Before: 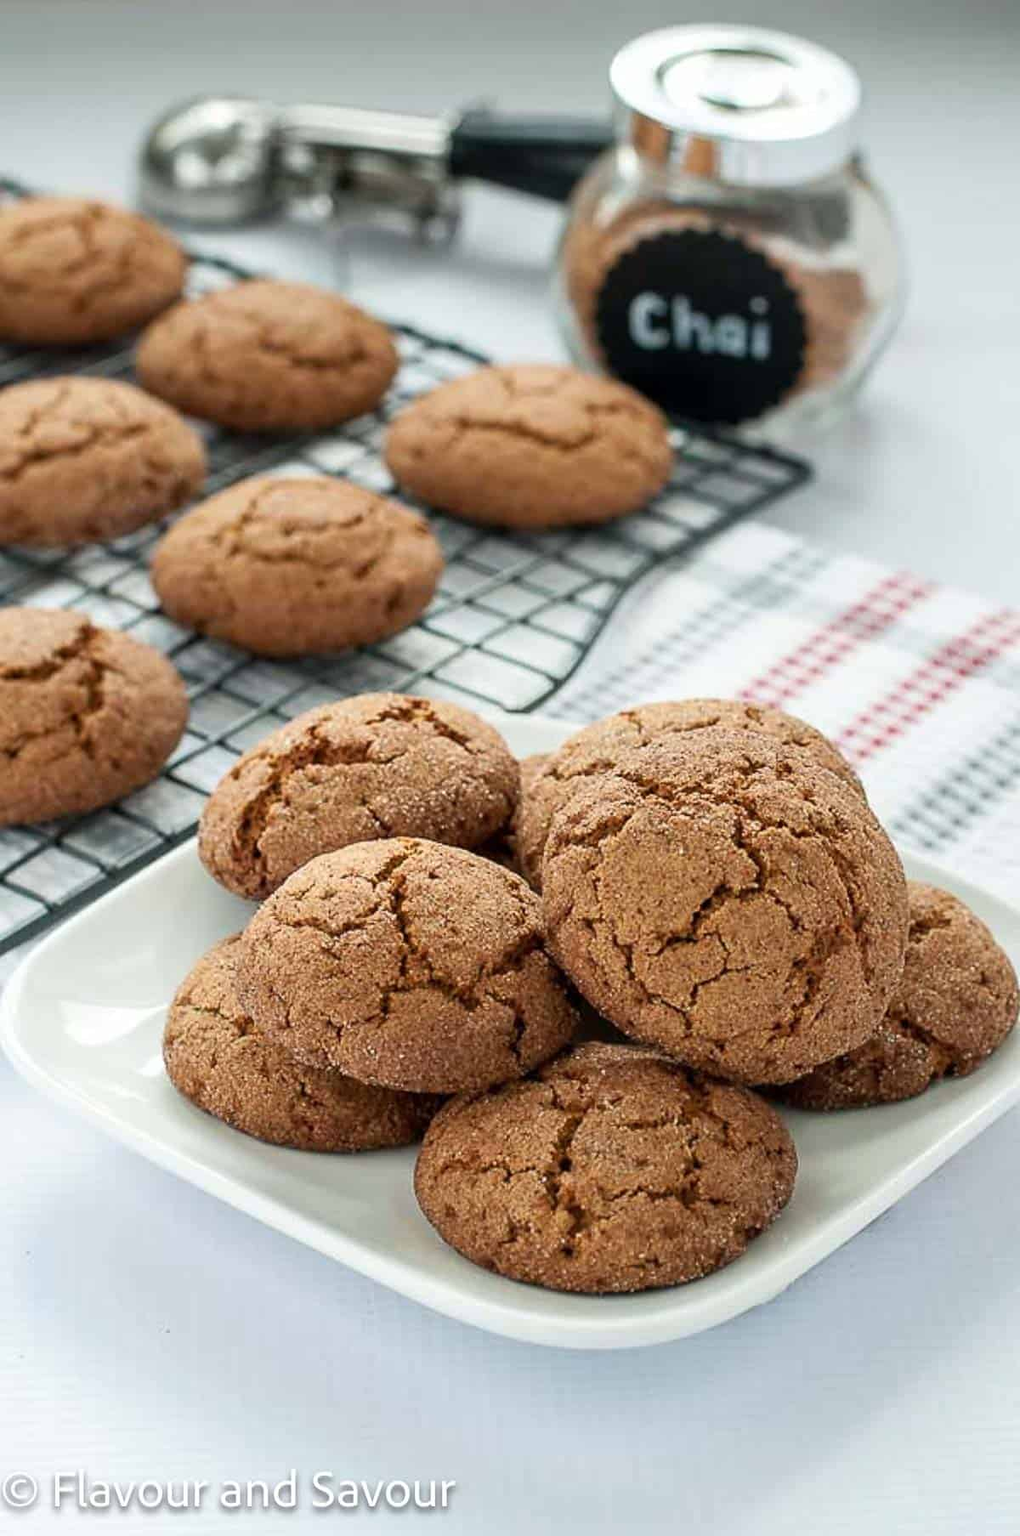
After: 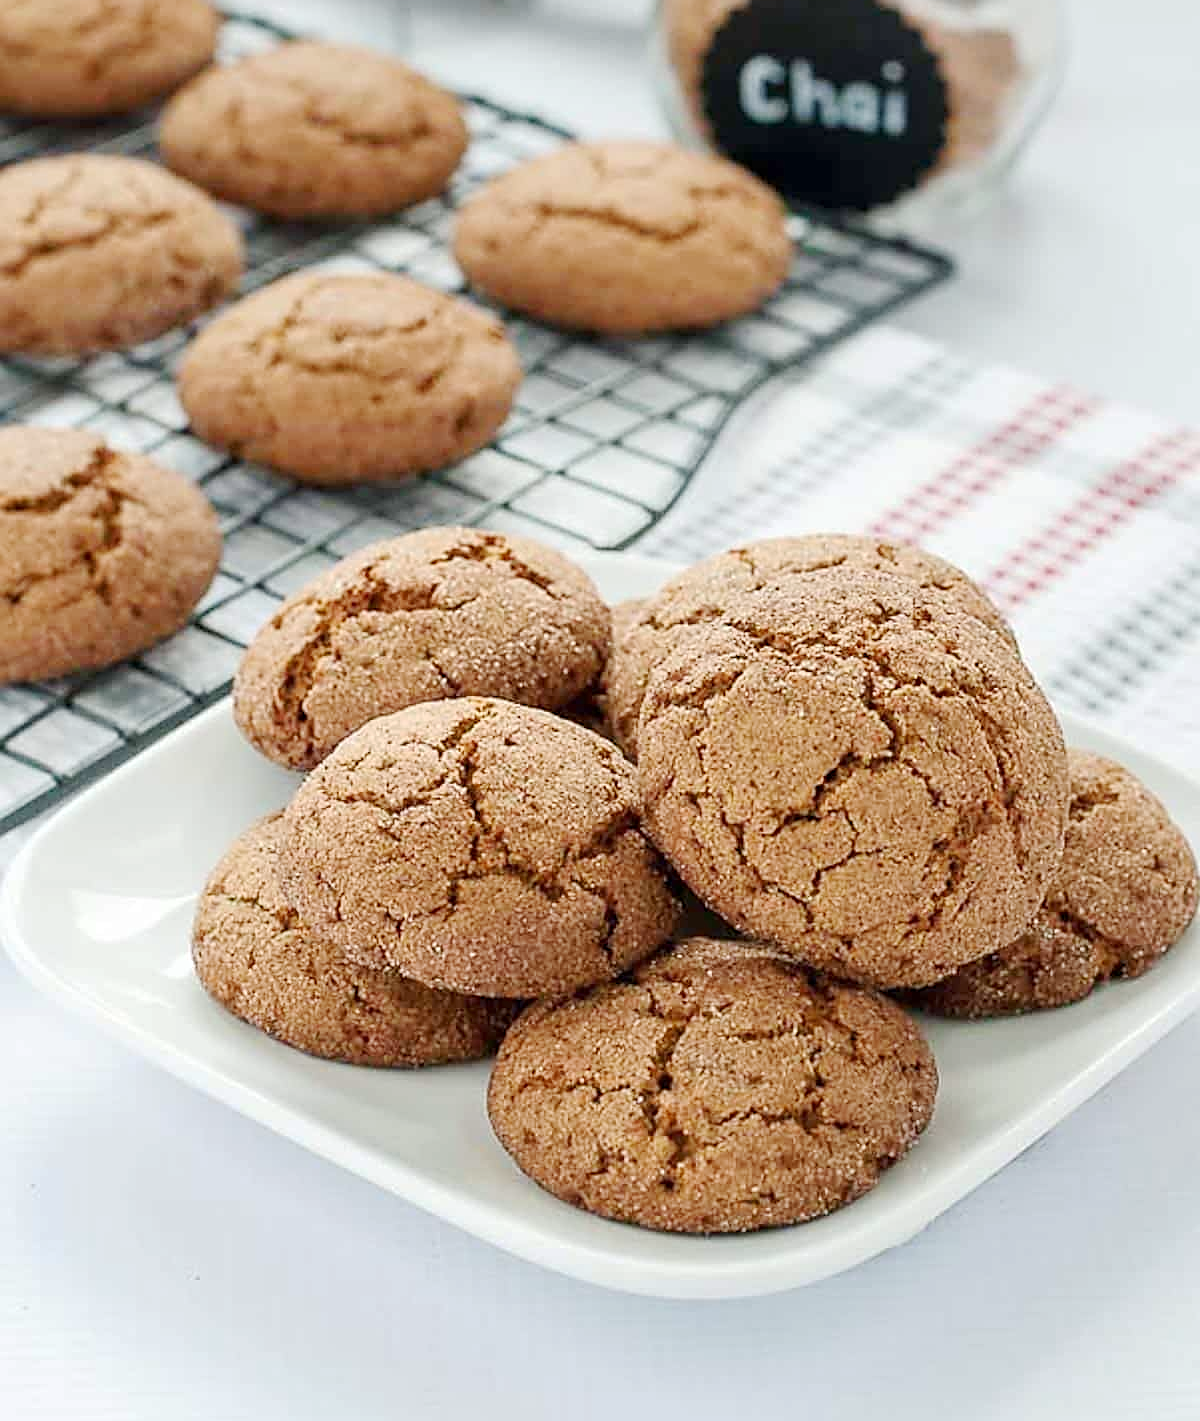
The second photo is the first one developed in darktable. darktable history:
base curve: curves: ch0 [(0, 0) (0.158, 0.273) (0.879, 0.895) (1, 1)], preserve colors none
crop and rotate: top 15.991%, bottom 5.34%
sharpen: on, module defaults
